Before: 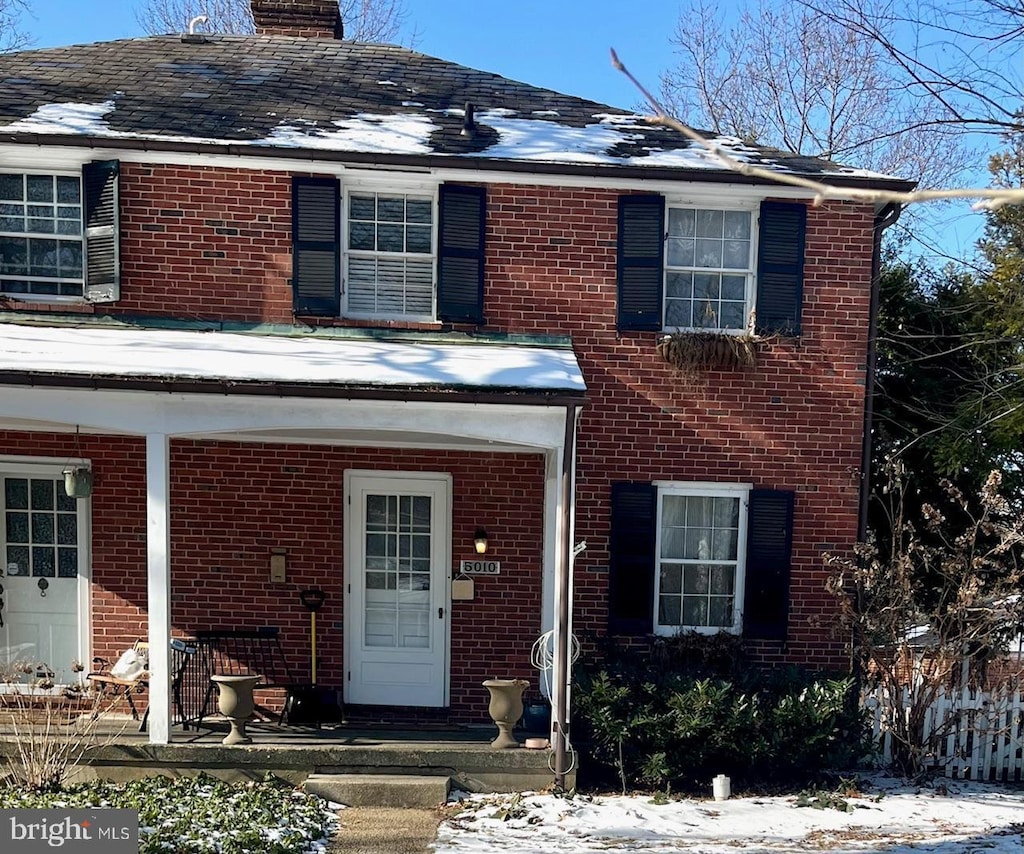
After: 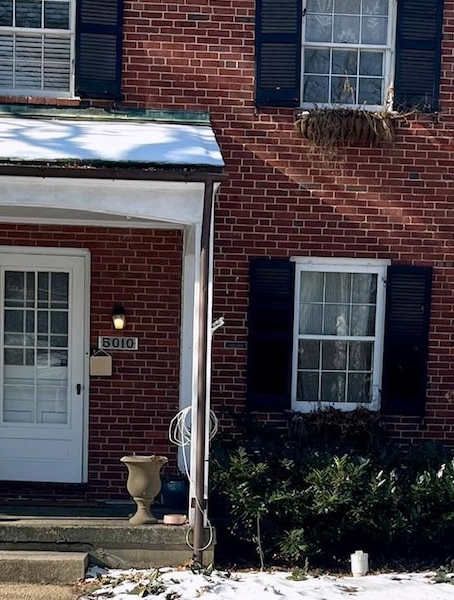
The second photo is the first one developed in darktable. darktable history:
crop: left 35.432%, top 26.233%, right 20.145%, bottom 3.432%
white balance: red 1.009, blue 1.027
